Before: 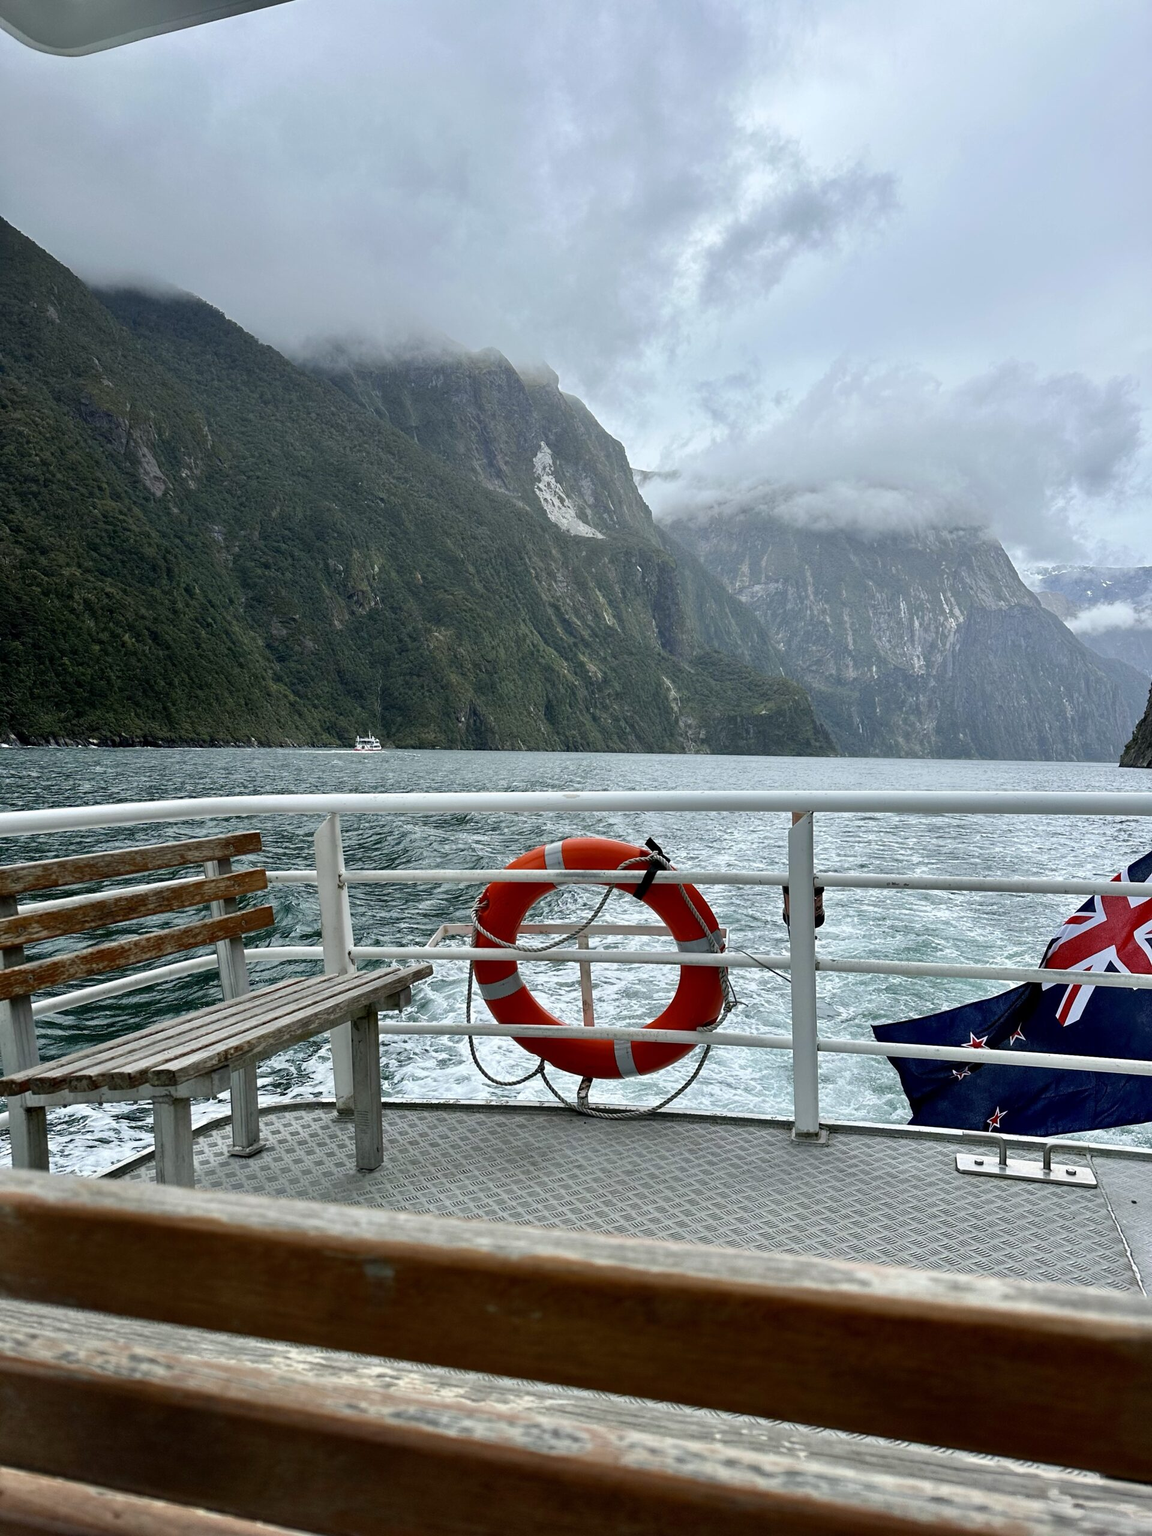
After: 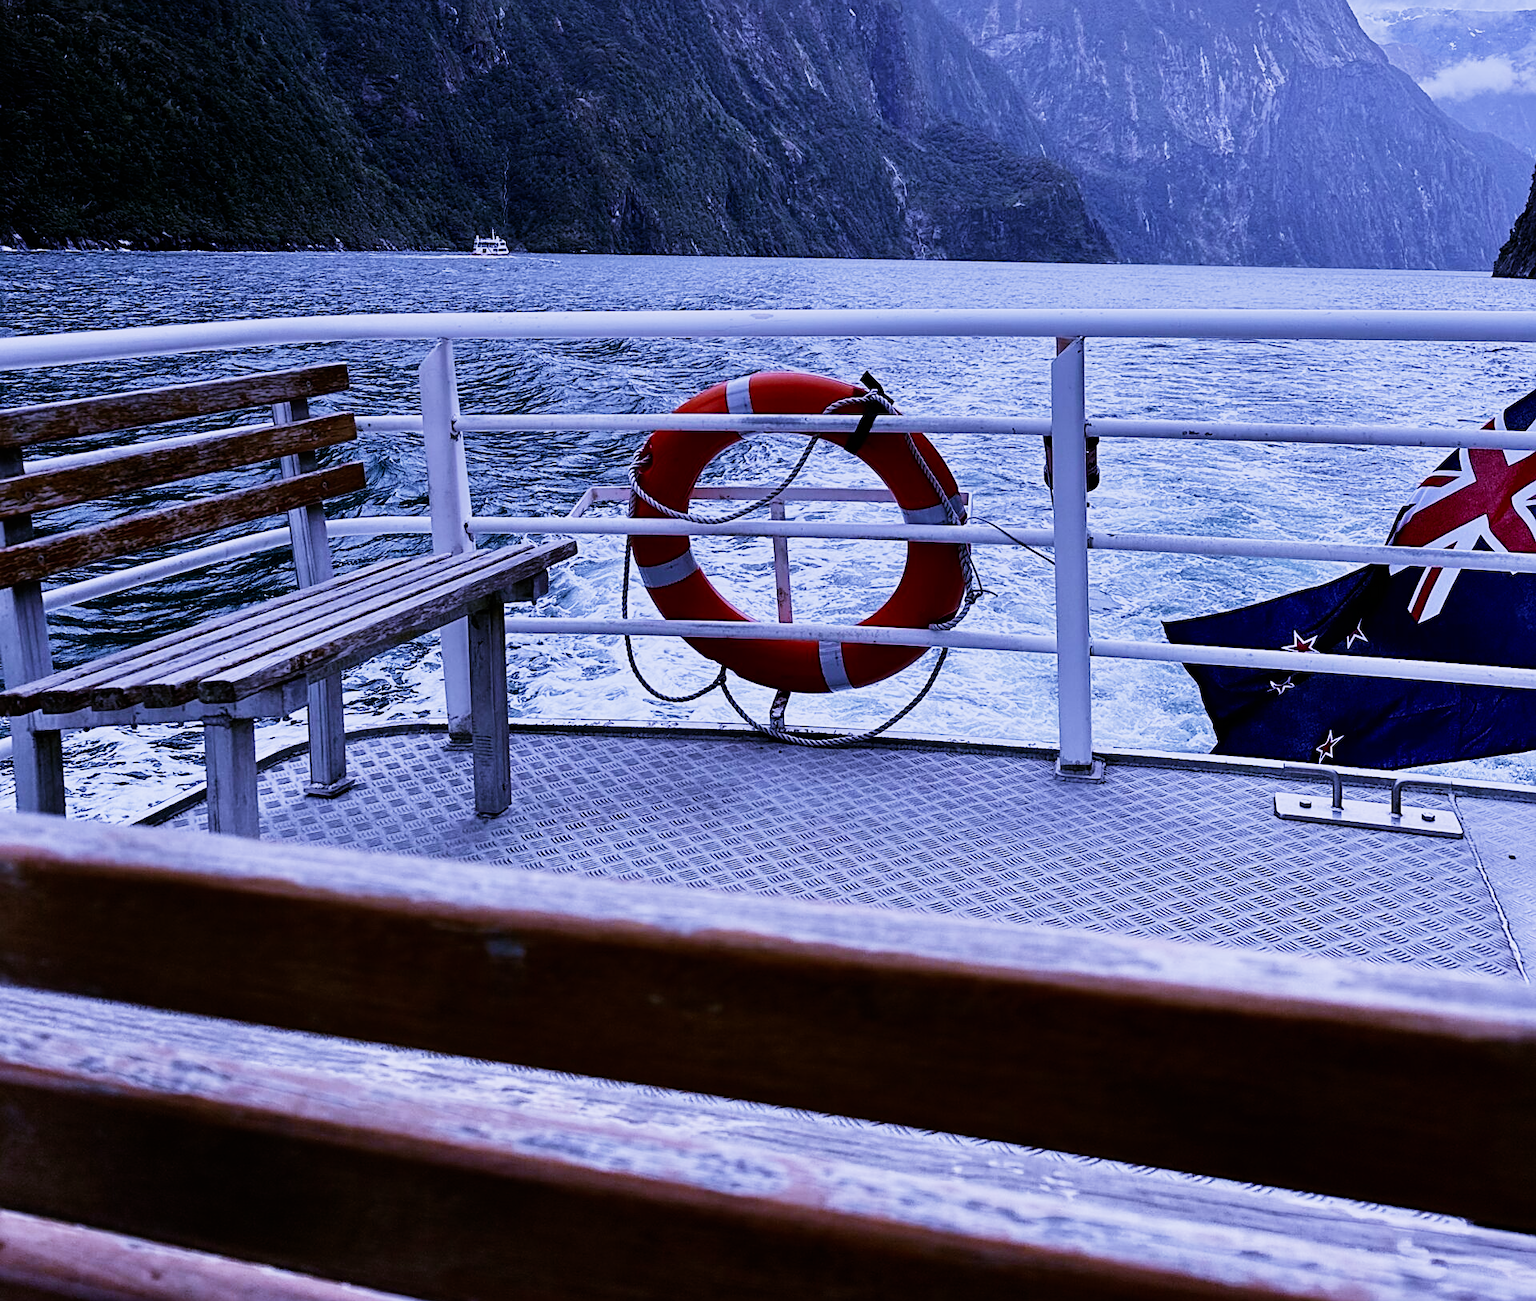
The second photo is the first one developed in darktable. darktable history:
sharpen: on, module defaults
sigmoid: contrast 1.7, skew -0.1, preserve hue 0%, red attenuation 0.1, red rotation 0.035, green attenuation 0.1, green rotation -0.017, blue attenuation 0.15, blue rotation -0.052, base primaries Rec2020
crop and rotate: top 36.435%
graduated density: rotation -0.352°, offset 57.64
velvia: on, module defaults
white balance: red 0.98, blue 1.61
